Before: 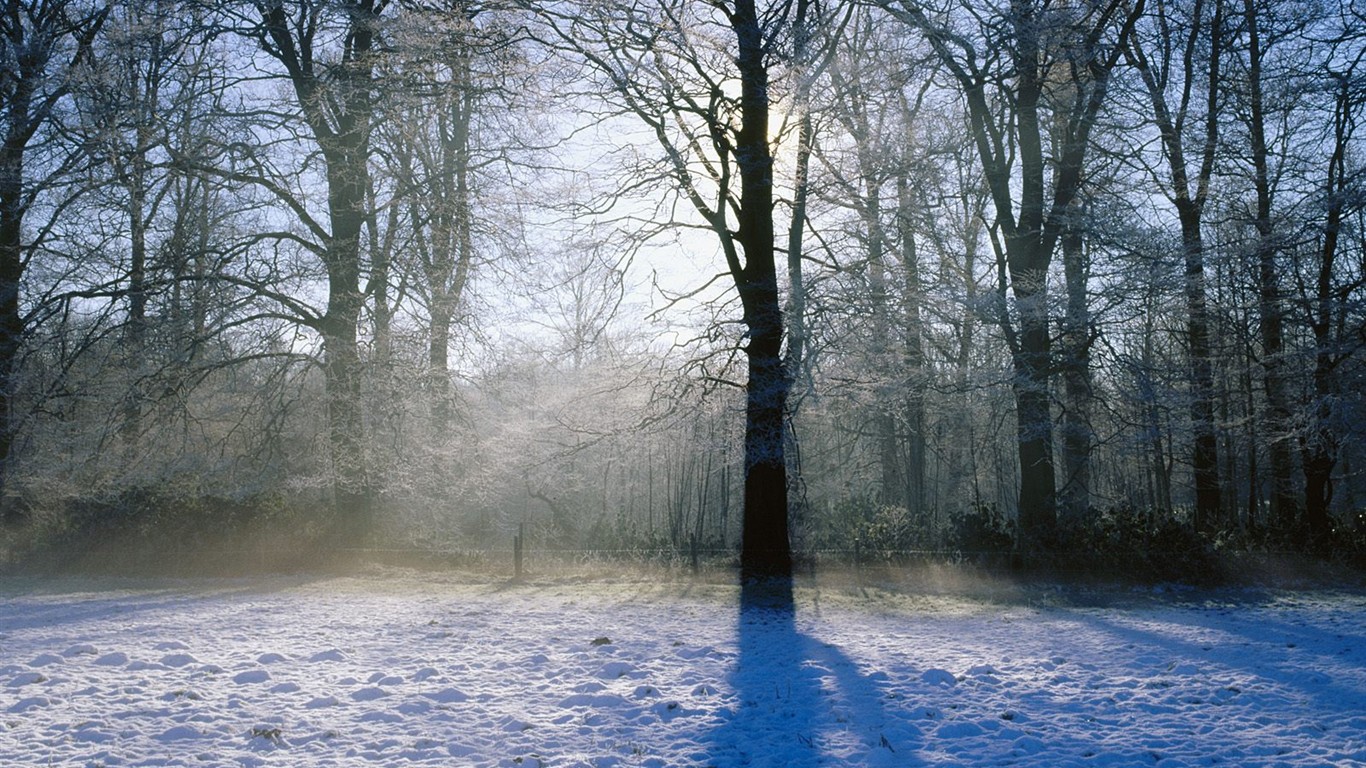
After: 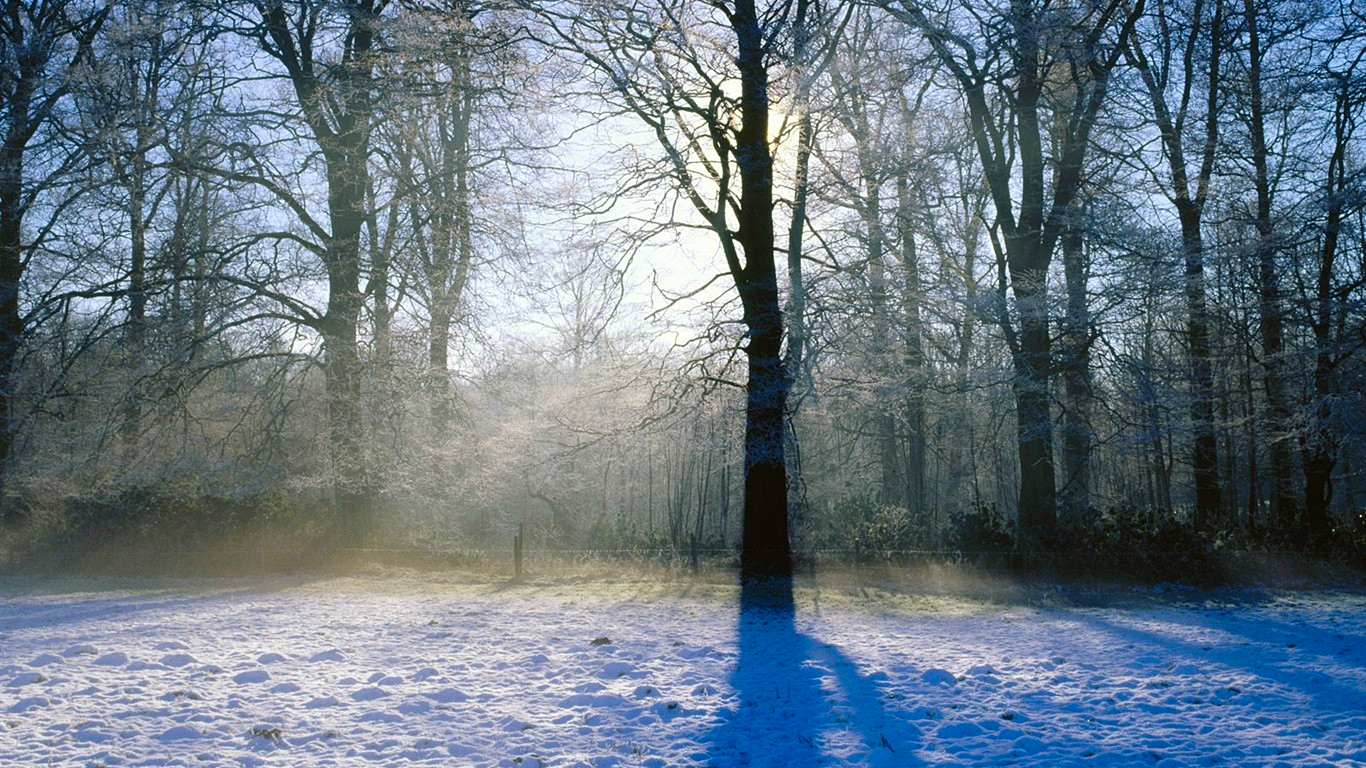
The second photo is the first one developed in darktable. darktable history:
color balance rgb: power › hue 328.85°, highlights gain › luminance 6.086%, highlights gain › chroma 1.274%, highlights gain › hue 90.56°, perceptual saturation grading › global saturation 25.605%, global vibrance 20%
